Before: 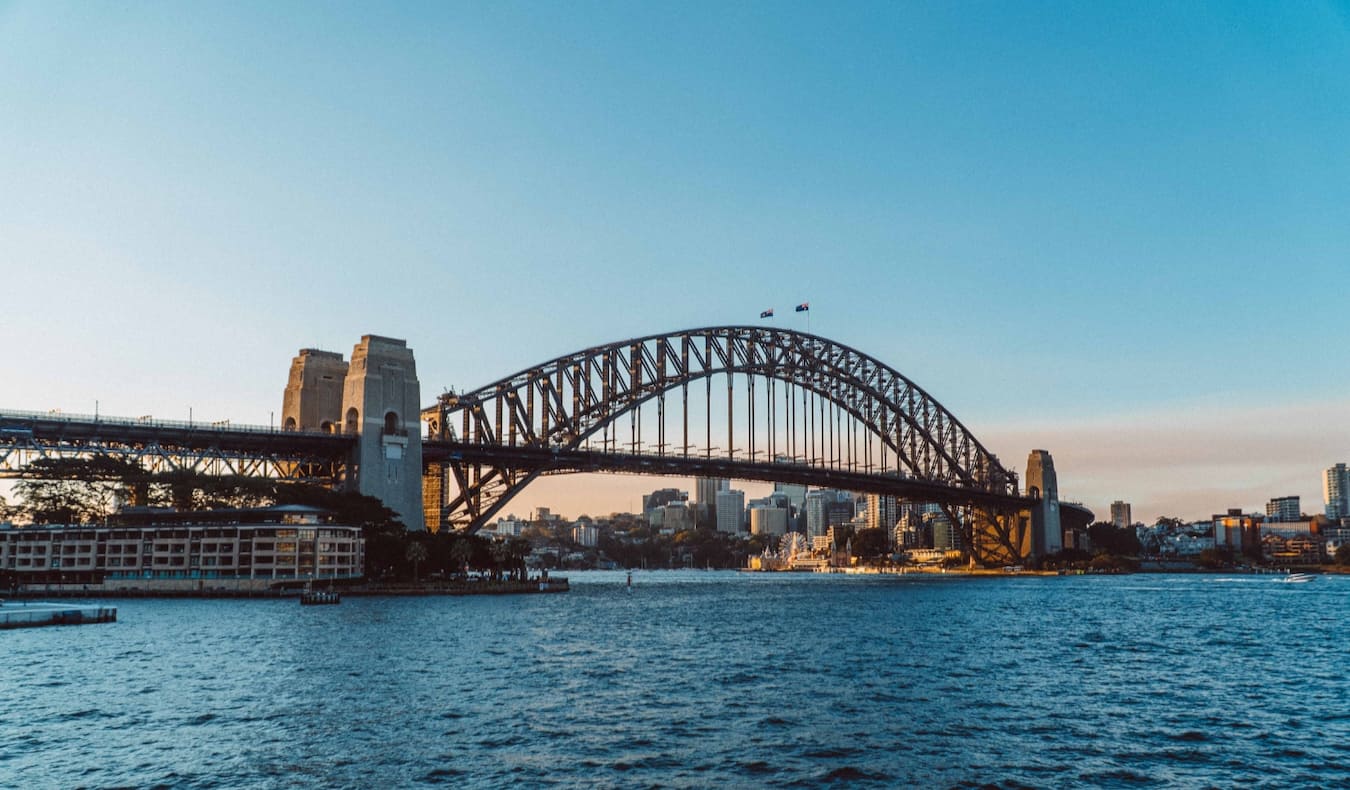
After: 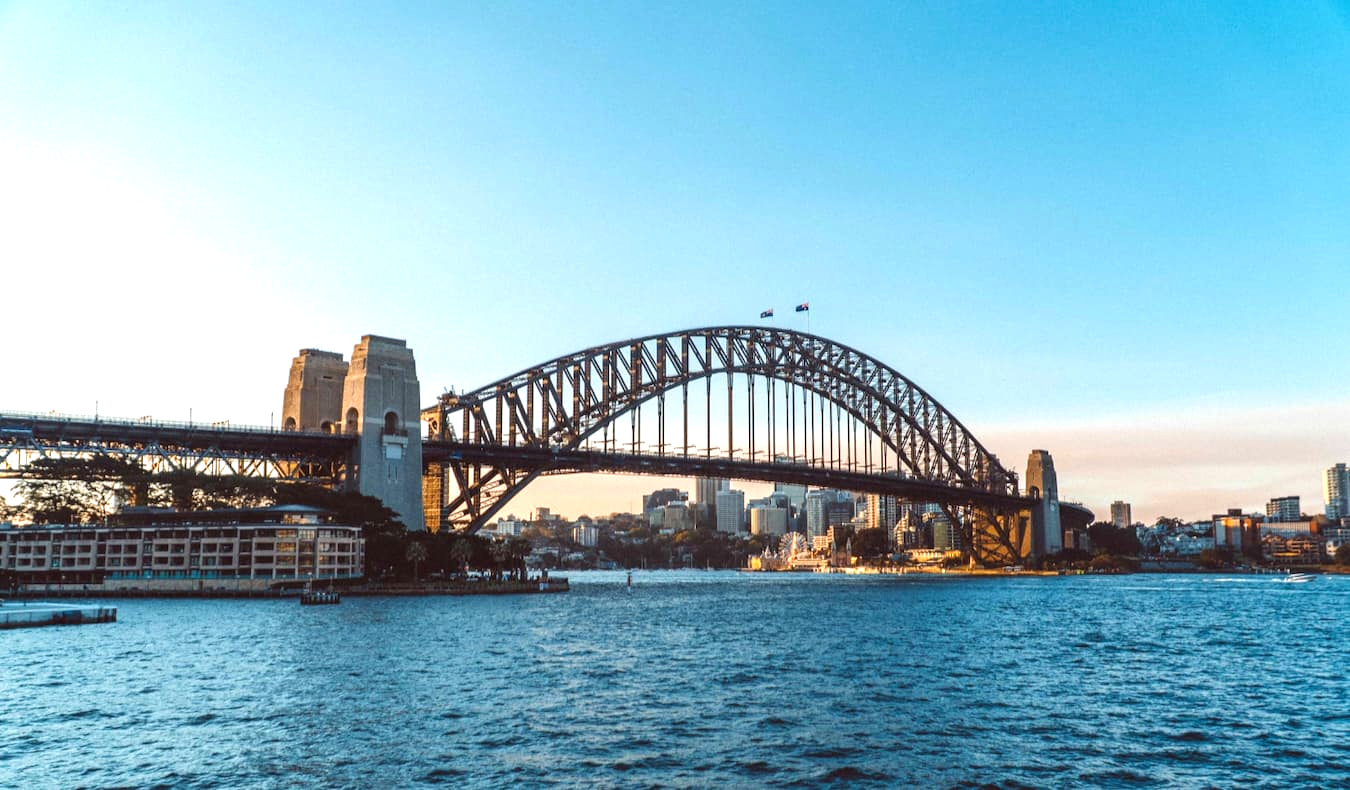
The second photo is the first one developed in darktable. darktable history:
velvia: strength 9.85%
exposure: black level correction 0, exposure 0.7 EV, compensate exposure bias true, compensate highlight preservation false
